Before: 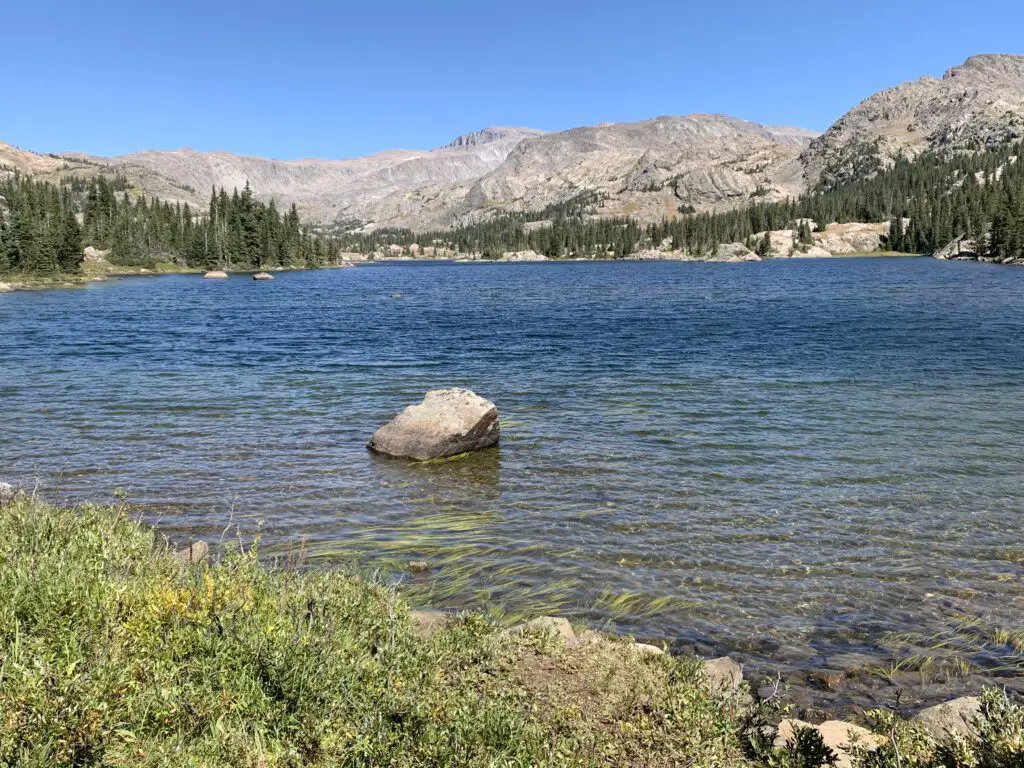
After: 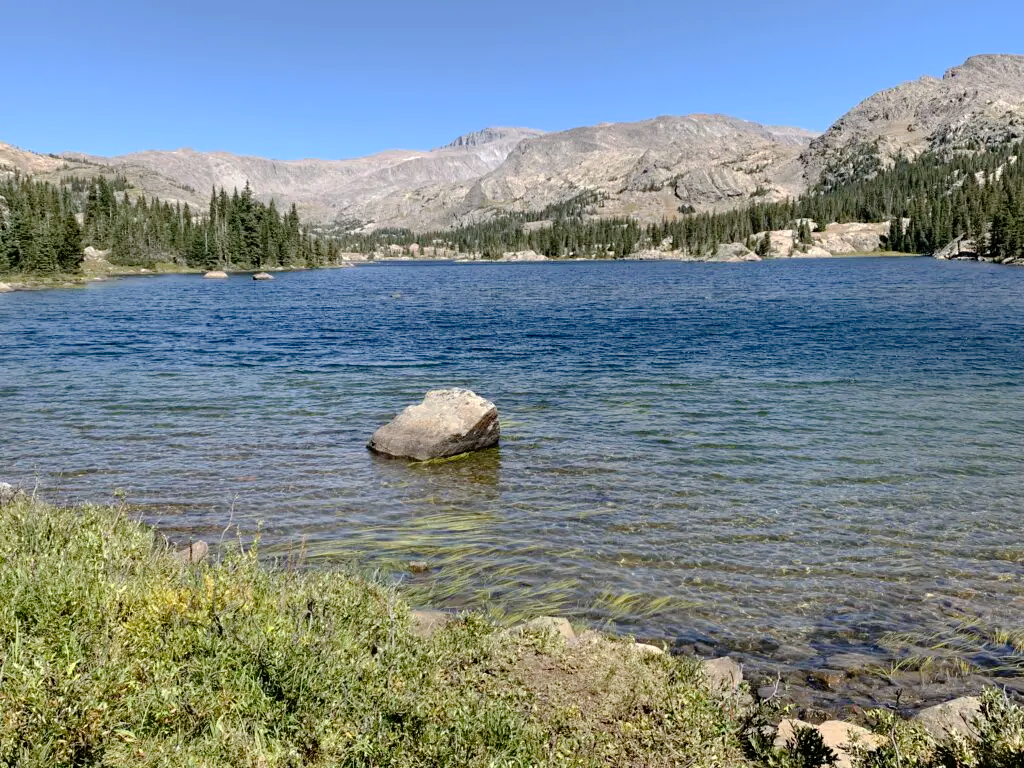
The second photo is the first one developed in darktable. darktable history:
tone curve: curves: ch0 [(0, 0) (0.003, 0.001) (0.011, 0.002) (0.025, 0.007) (0.044, 0.015) (0.069, 0.022) (0.1, 0.03) (0.136, 0.056) (0.177, 0.115) (0.224, 0.177) (0.277, 0.244) (0.335, 0.322) (0.399, 0.398) (0.468, 0.471) (0.543, 0.545) (0.623, 0.614) (0.709, 0.685) (0.801, 0.765) (0.898, 0.867) (1, 1)], preserve colors none
levels: black 3.77%, levels [0, 0.48, 0.961]
